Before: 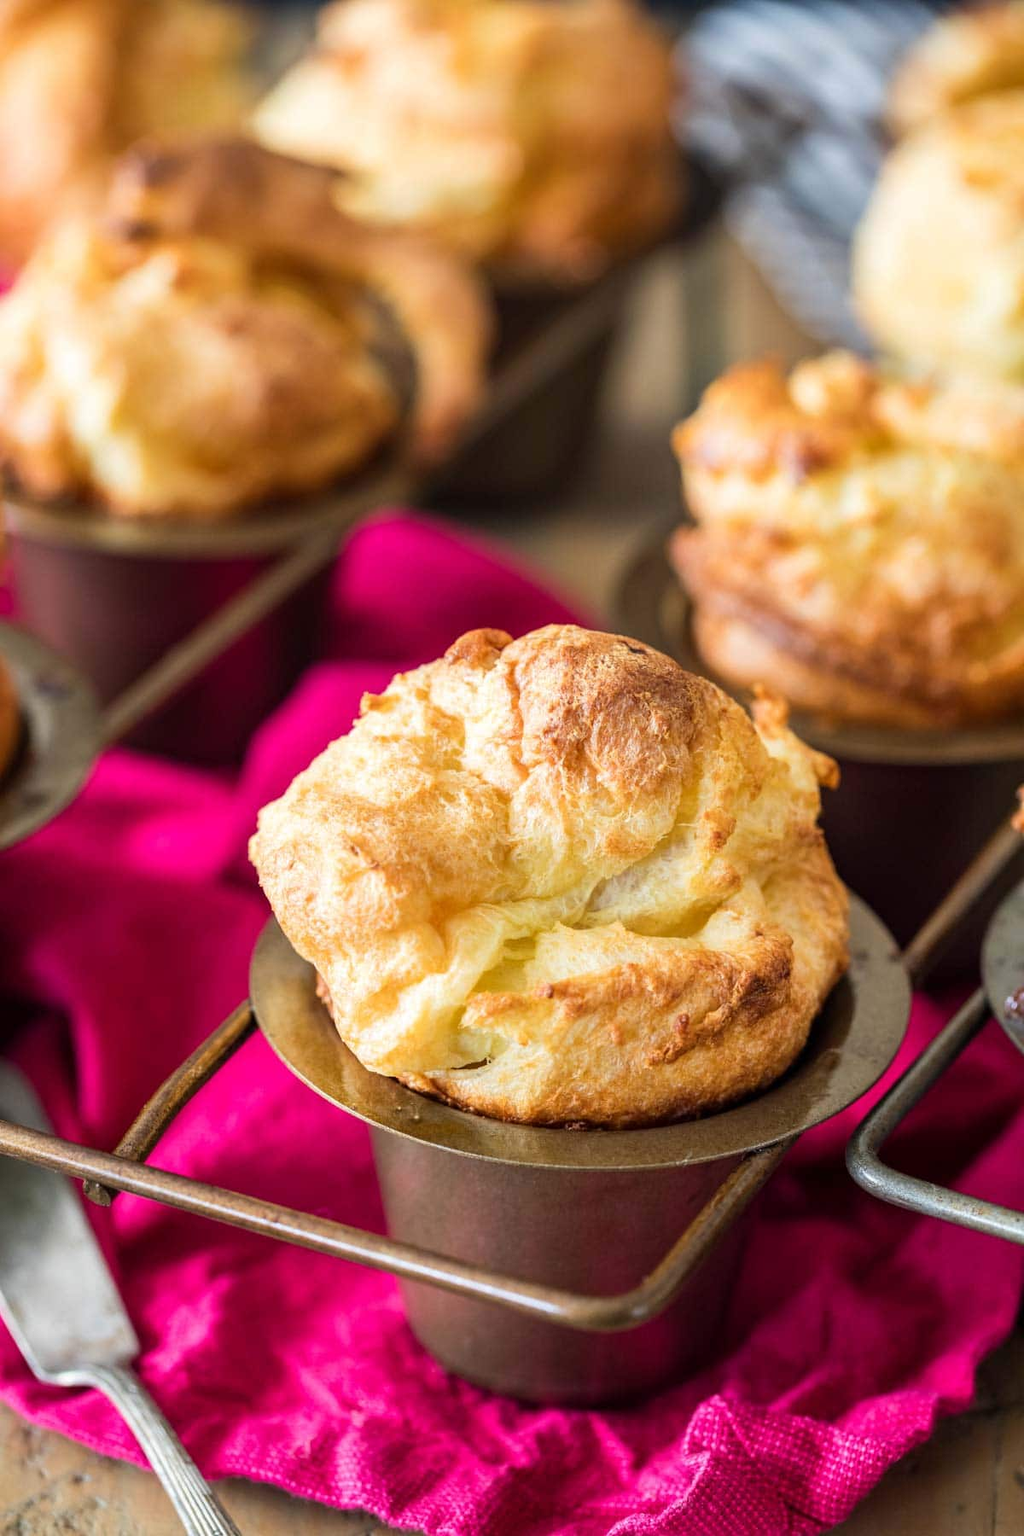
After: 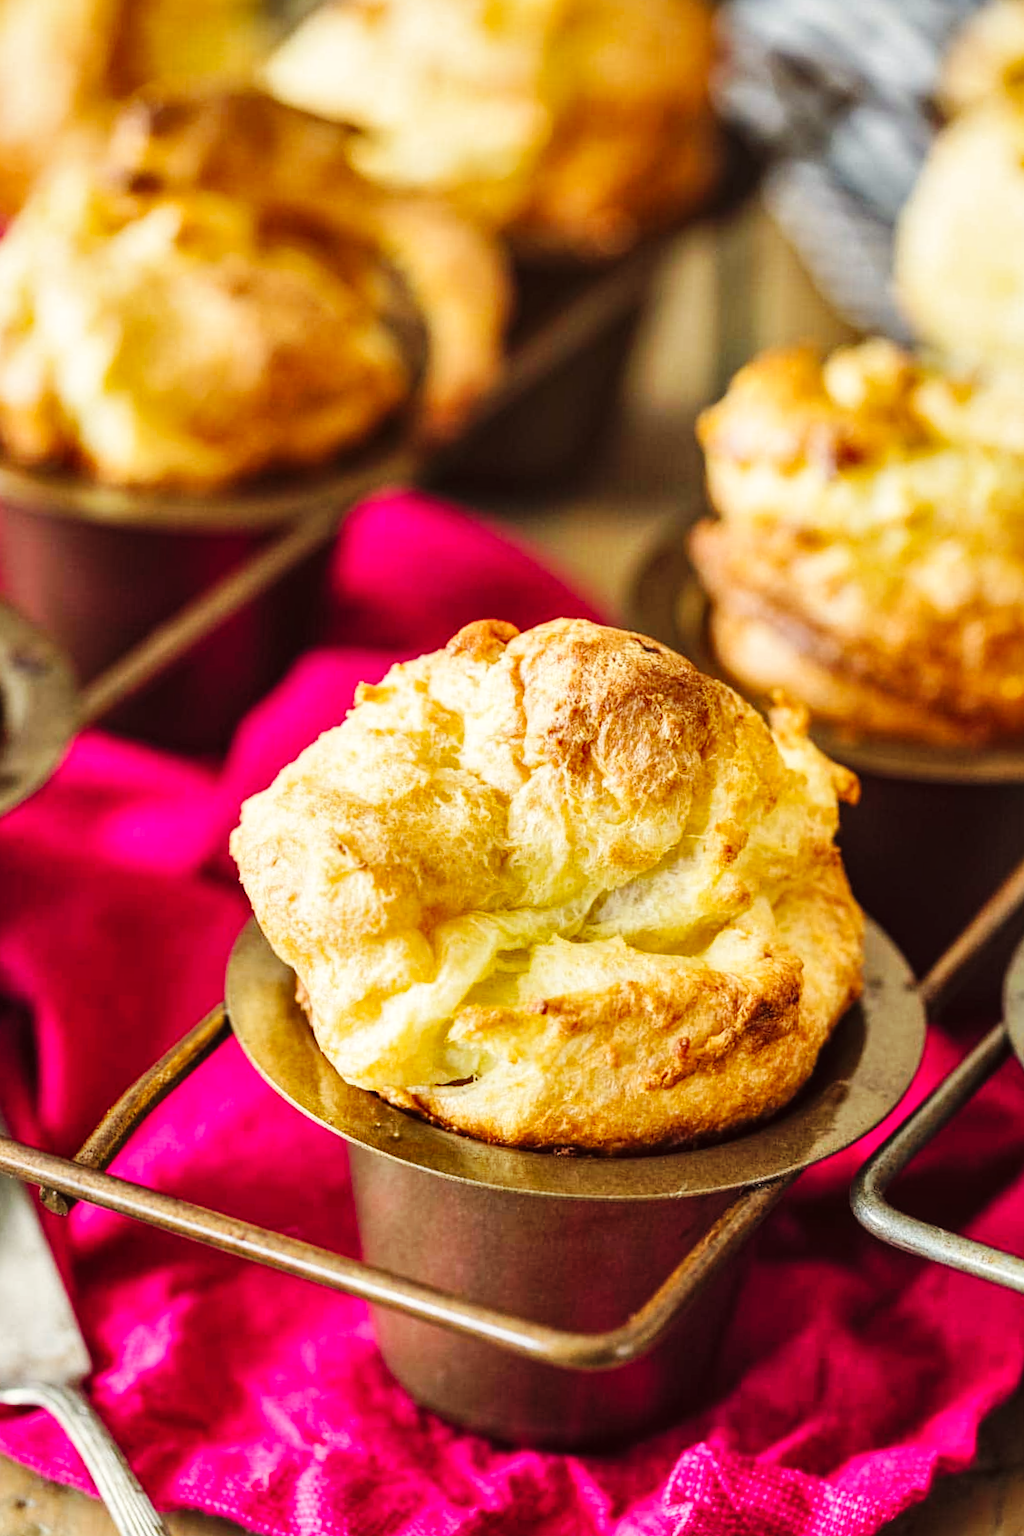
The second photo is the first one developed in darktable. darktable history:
local contrast: highlights 100%, shadows 100%, detail 120%, midtone range 0.2
shadows and highlights: shadows 53, soften with gaussian
tone equalizer: on, module defaults
crop and rotate: angle -2.38°
color balance: lift [1.005, 1.002, 0.998, 0.998], gamma [1, 1.021, 1.02, 0.979], gain [0.923, 1.066, 1.056, 0.934]
base curve: curves: ch0 [(0, 0) (0.032, 0.025) (0.121, 0.166) (0.206, 0.329) (0.605, 0.79) (1, 1)], preserve colors none
